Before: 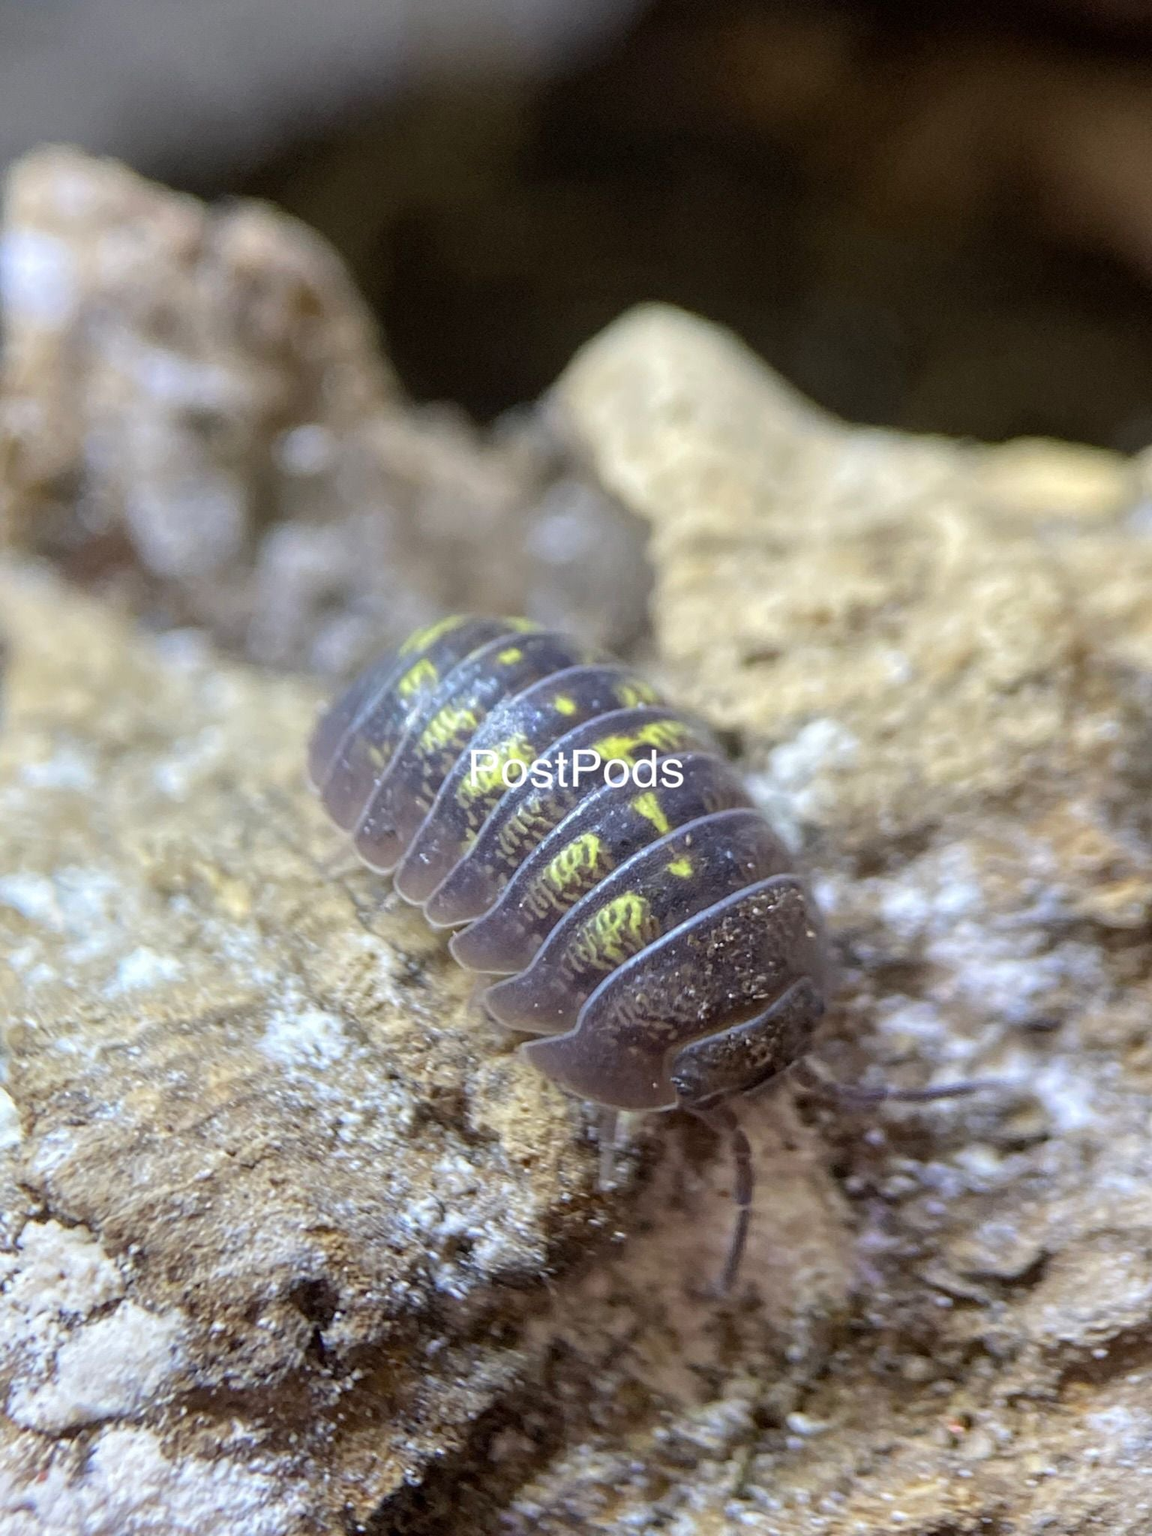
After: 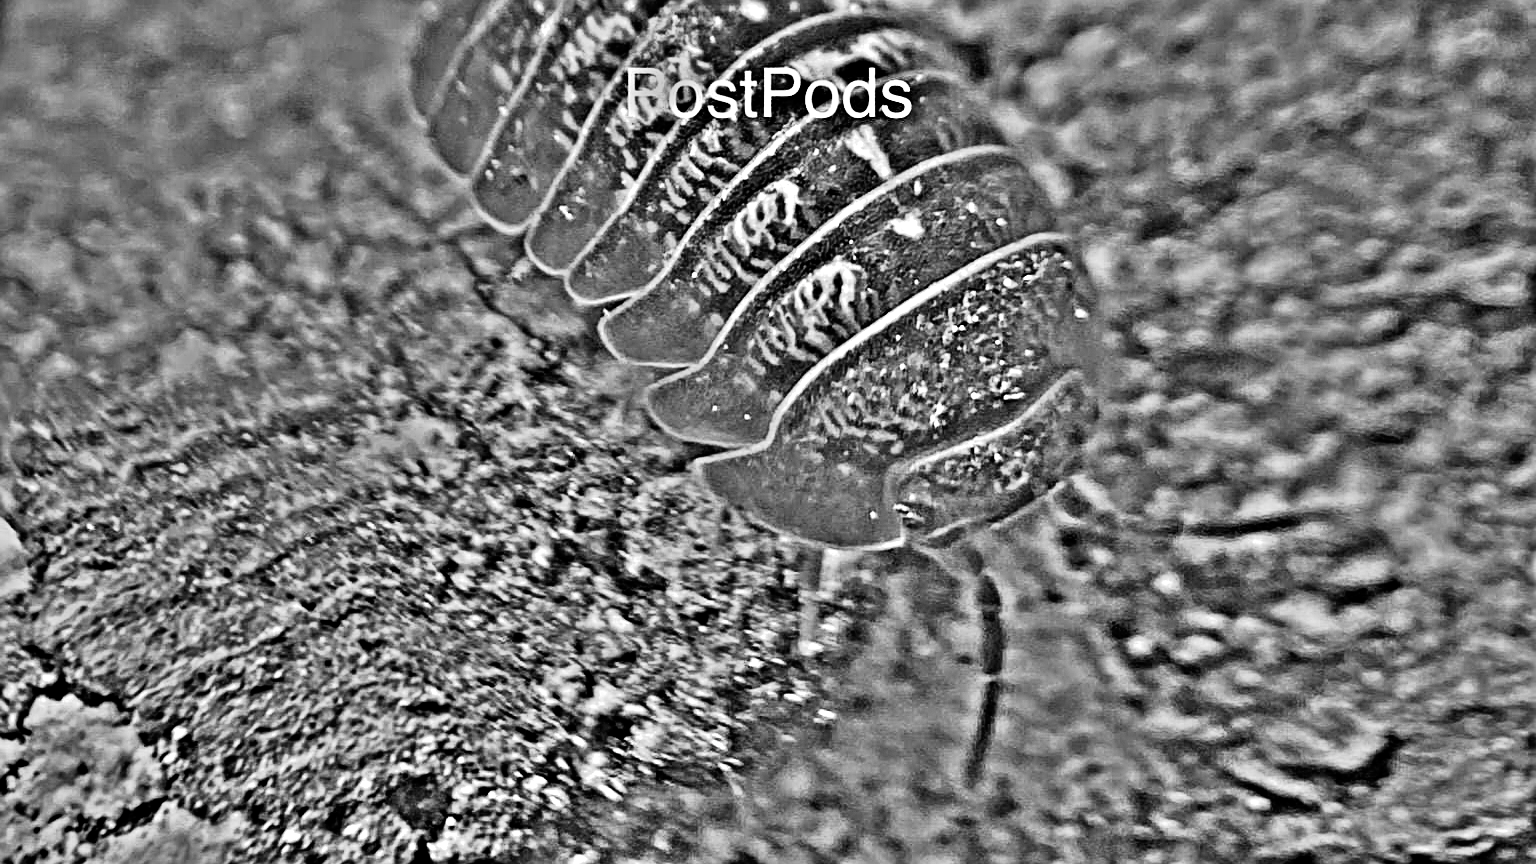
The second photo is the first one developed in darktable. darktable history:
crop: top 45.551%, bottom 12.262%
sharpen: on, module defaults
levels: mode automatic, black 0.023%, white 99.97%, levels [0.062, 0.494, 0.925]
tone curve: curves: ch0 [(0, 0) (0.003, 0.001) (0.011, 0.001) (0.025, 0.001) (0.044, 0.001) (0.069, 0.003) (0.1, 0.007) (0.136, 0.013) (0.177, 0.032) (0.224, 0.083) (0.277, 0.157) (0.335, 0.237) (0.399, 0.334) (0.468, 0.446) (0.543, 0.562) (0.623, 0.683) (0.709, 0.801) (0.801, 0.869) (0.898, 0.918) (1, 1)], preserve colors none
highpass: sharpness 49.79%, contrast boost 49.79%
